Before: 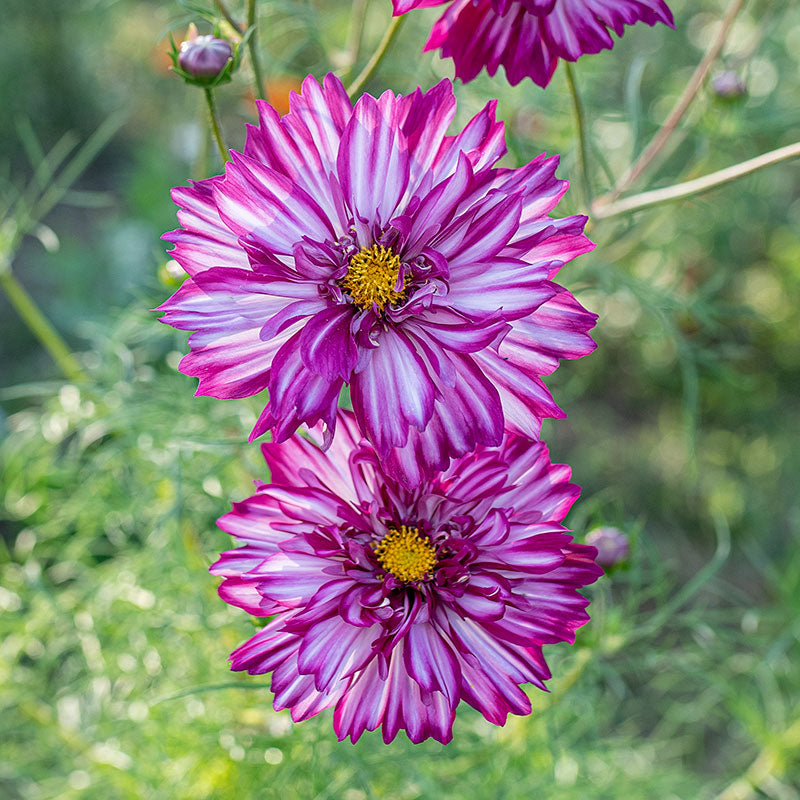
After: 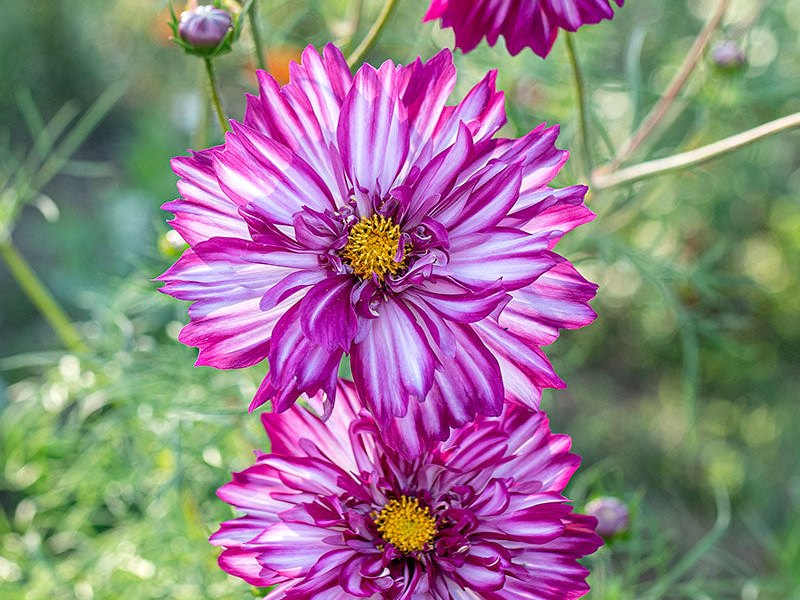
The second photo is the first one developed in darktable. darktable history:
exposure: exposure 0.2 EV, compensate highlight preservation false
crop: top 3.857%, bottom 21.132%
